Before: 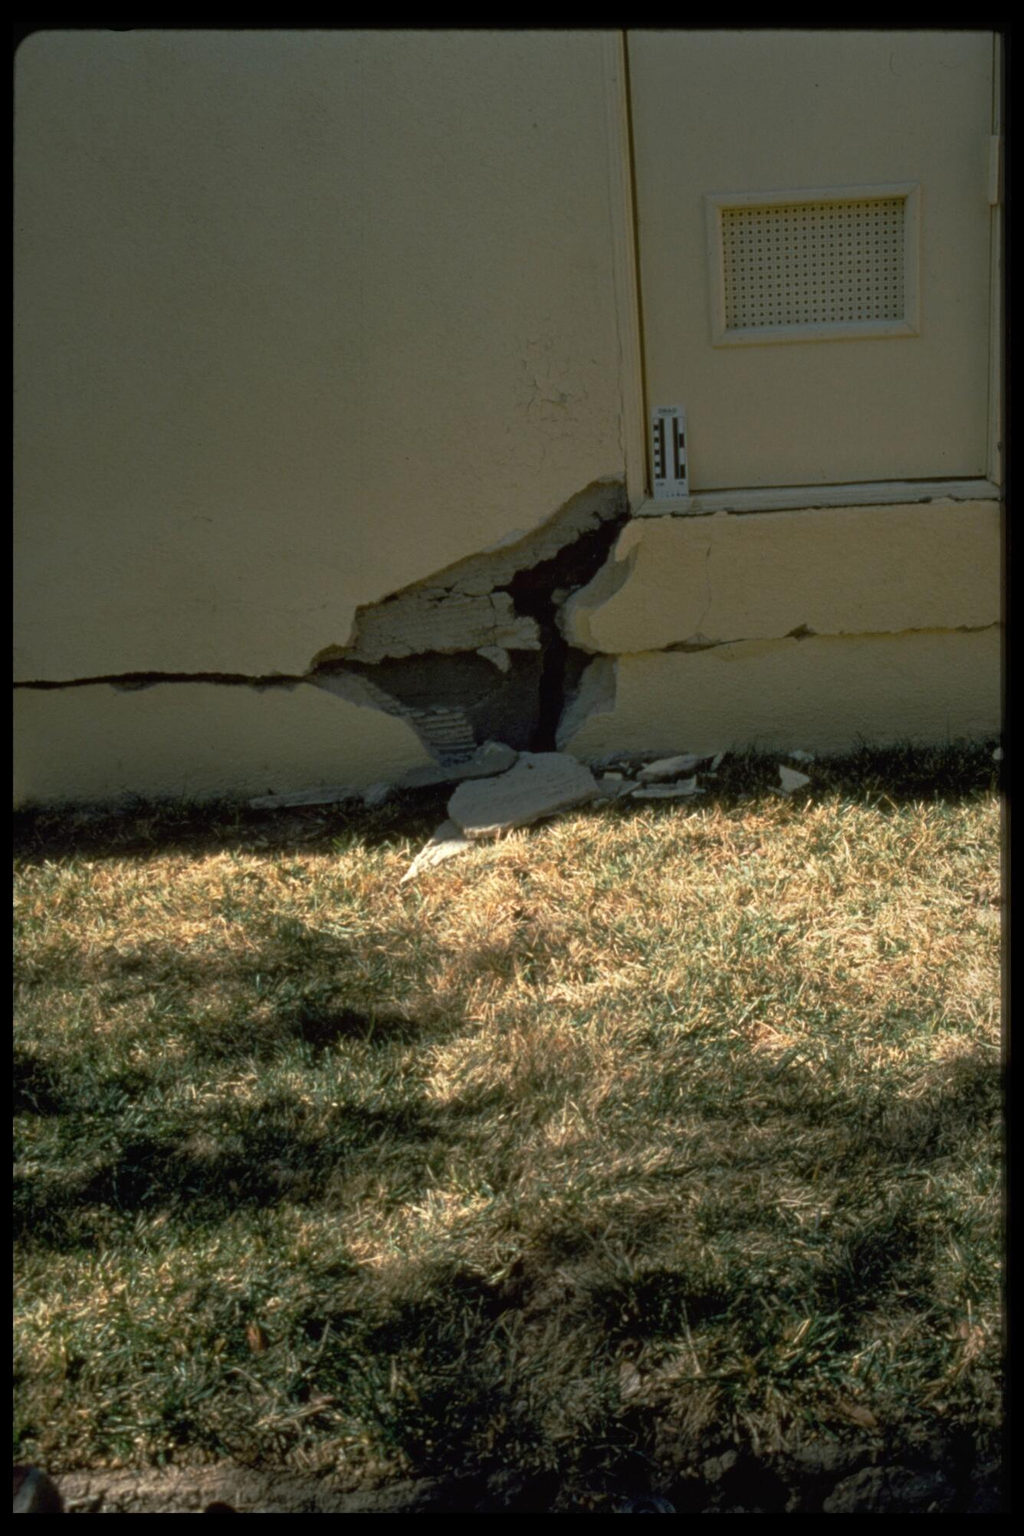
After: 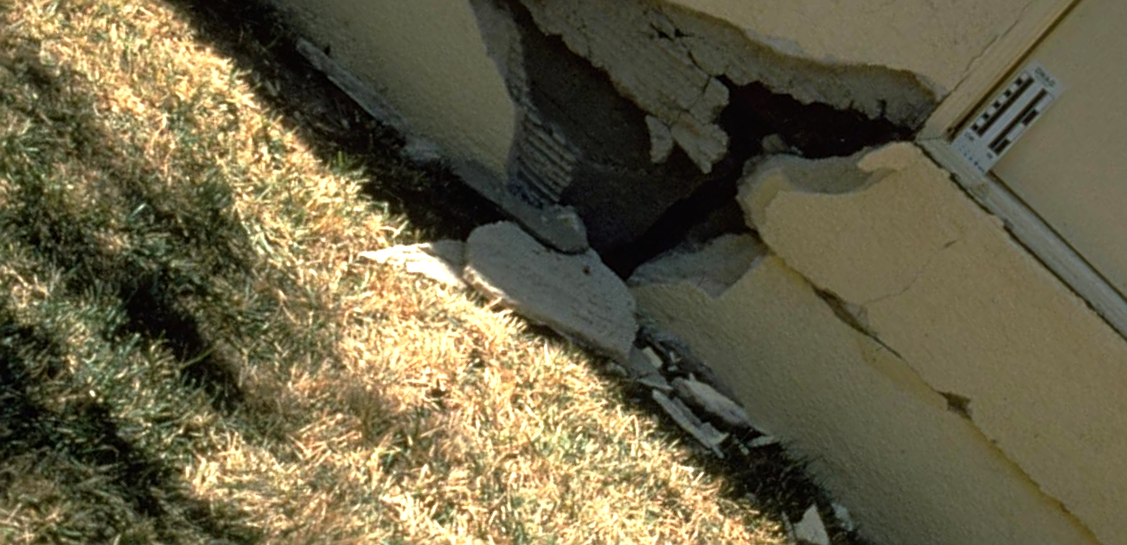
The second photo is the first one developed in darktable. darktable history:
tone equalizer: -8 EV -0.758 EV, -7 EV -0.7 EV, -6 EV -0.571 EV, -5 EV -0.415 EV, -3 EV 0.374 EV, -2 EV 0.6 EV, -1 EV 0.686 EV, +0 EV 0.771 EV
crop and rotate: angle -46.02°, top 16.509%, right 0.92%, bottom 11.607%
sharpen: on, module defaults
